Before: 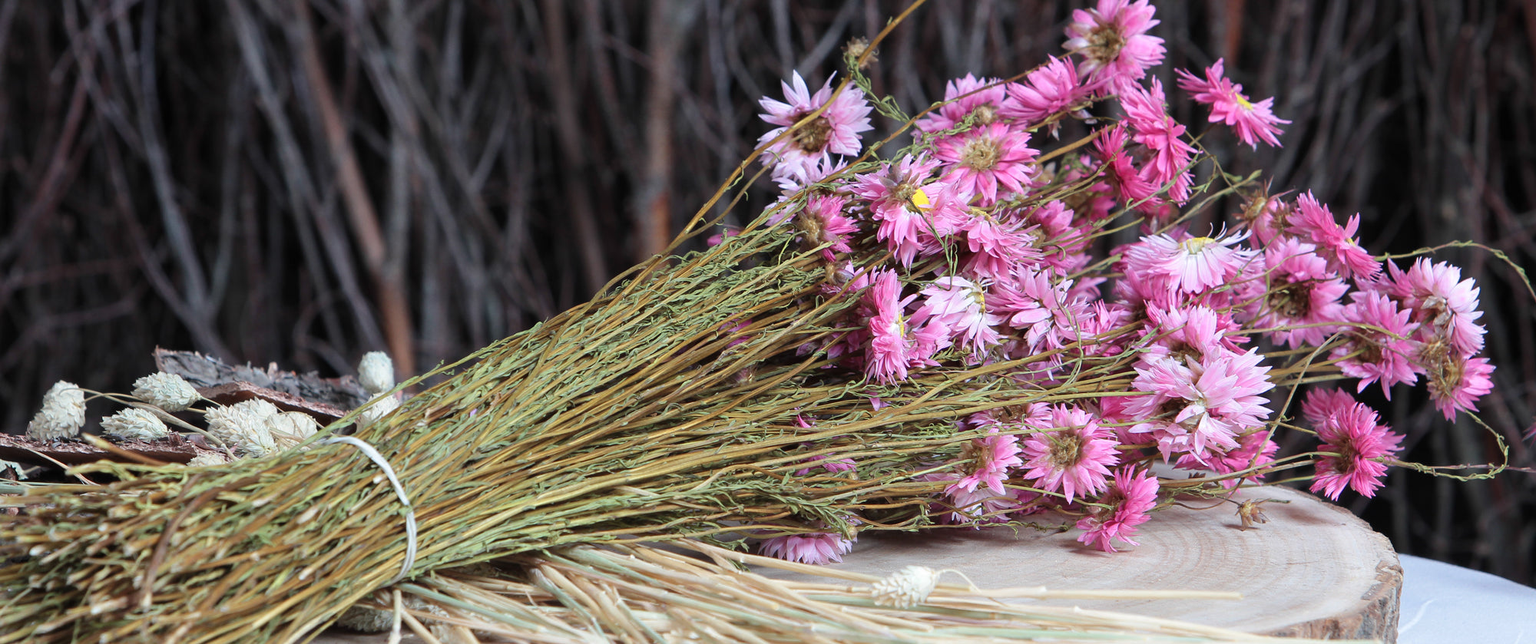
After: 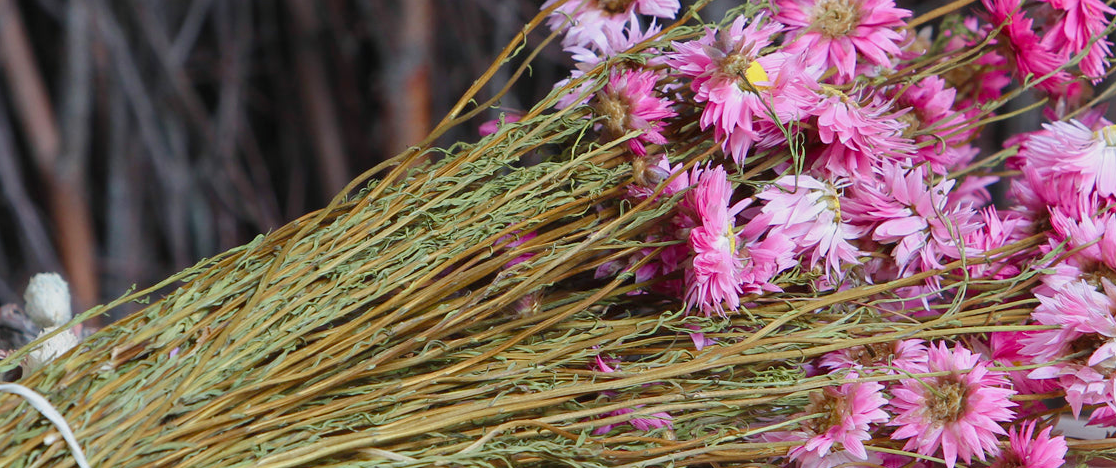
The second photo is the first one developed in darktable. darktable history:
crop and rotate: left 22.13%, top 22.054%, right 22.026%, bottom 22.102%
color balance rgb: shadows lift › chroma 1%, shadows lift › hue 113°, highlights gain › chroma 0.2%, highlights gain › hue 333°, perceptual saturation grading › global saturation 20%, perceptual saturation grading › highlights -25%, perceptual saturation grading › shadows 25%, contrast -10%
